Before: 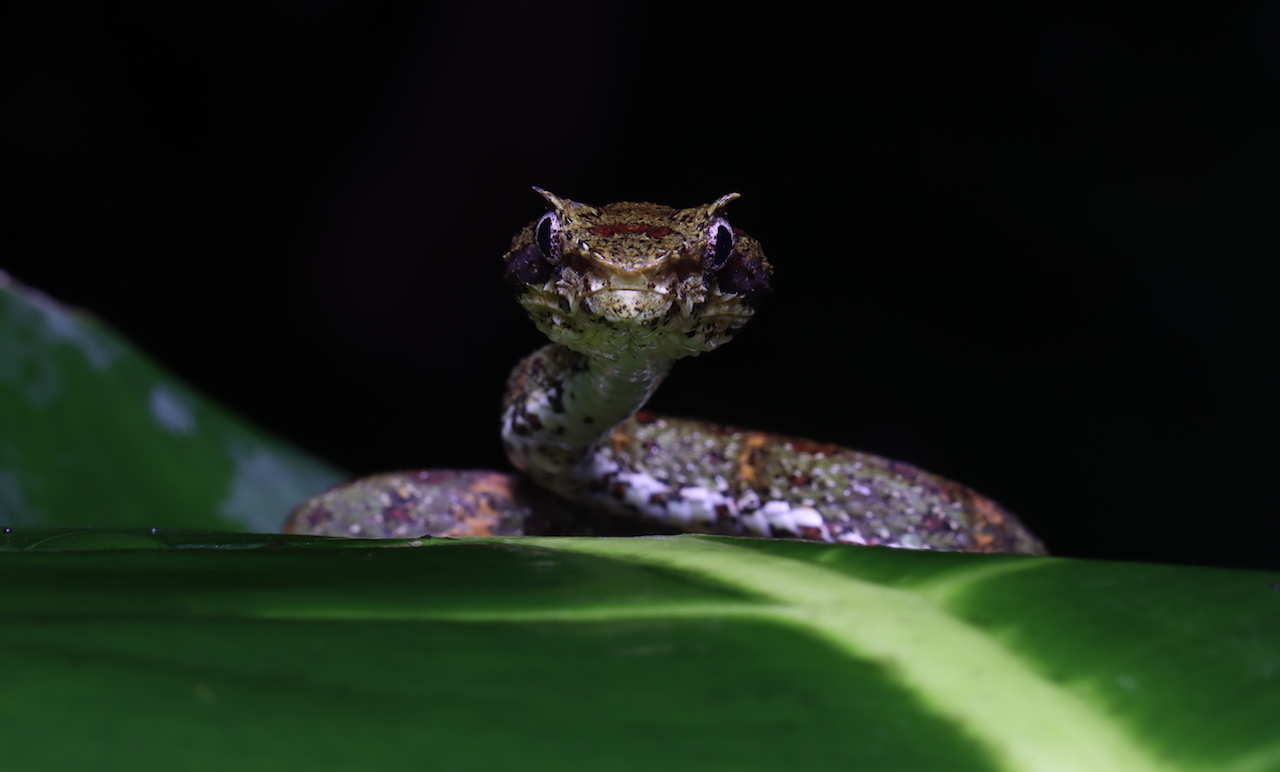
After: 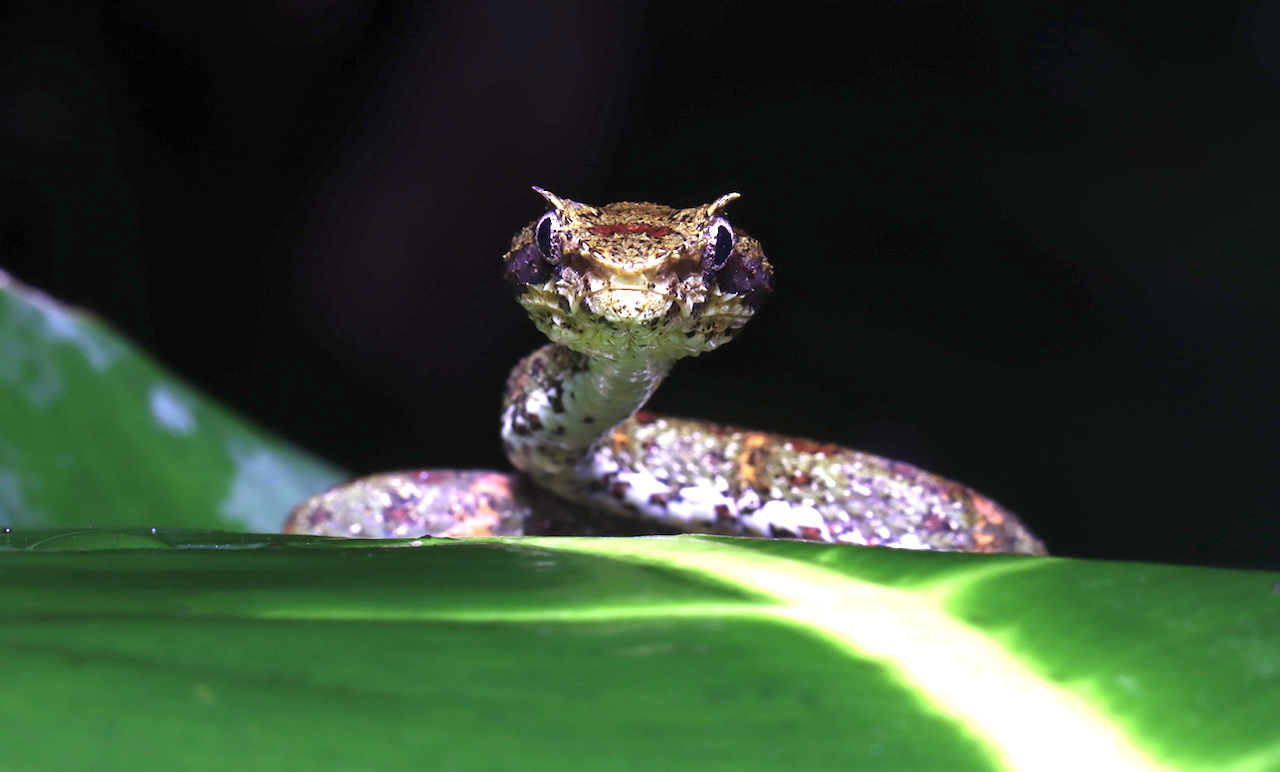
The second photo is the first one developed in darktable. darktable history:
exposure: exposure 1.99 EV, compensate exposure bias true, compensate highlight preservation false
